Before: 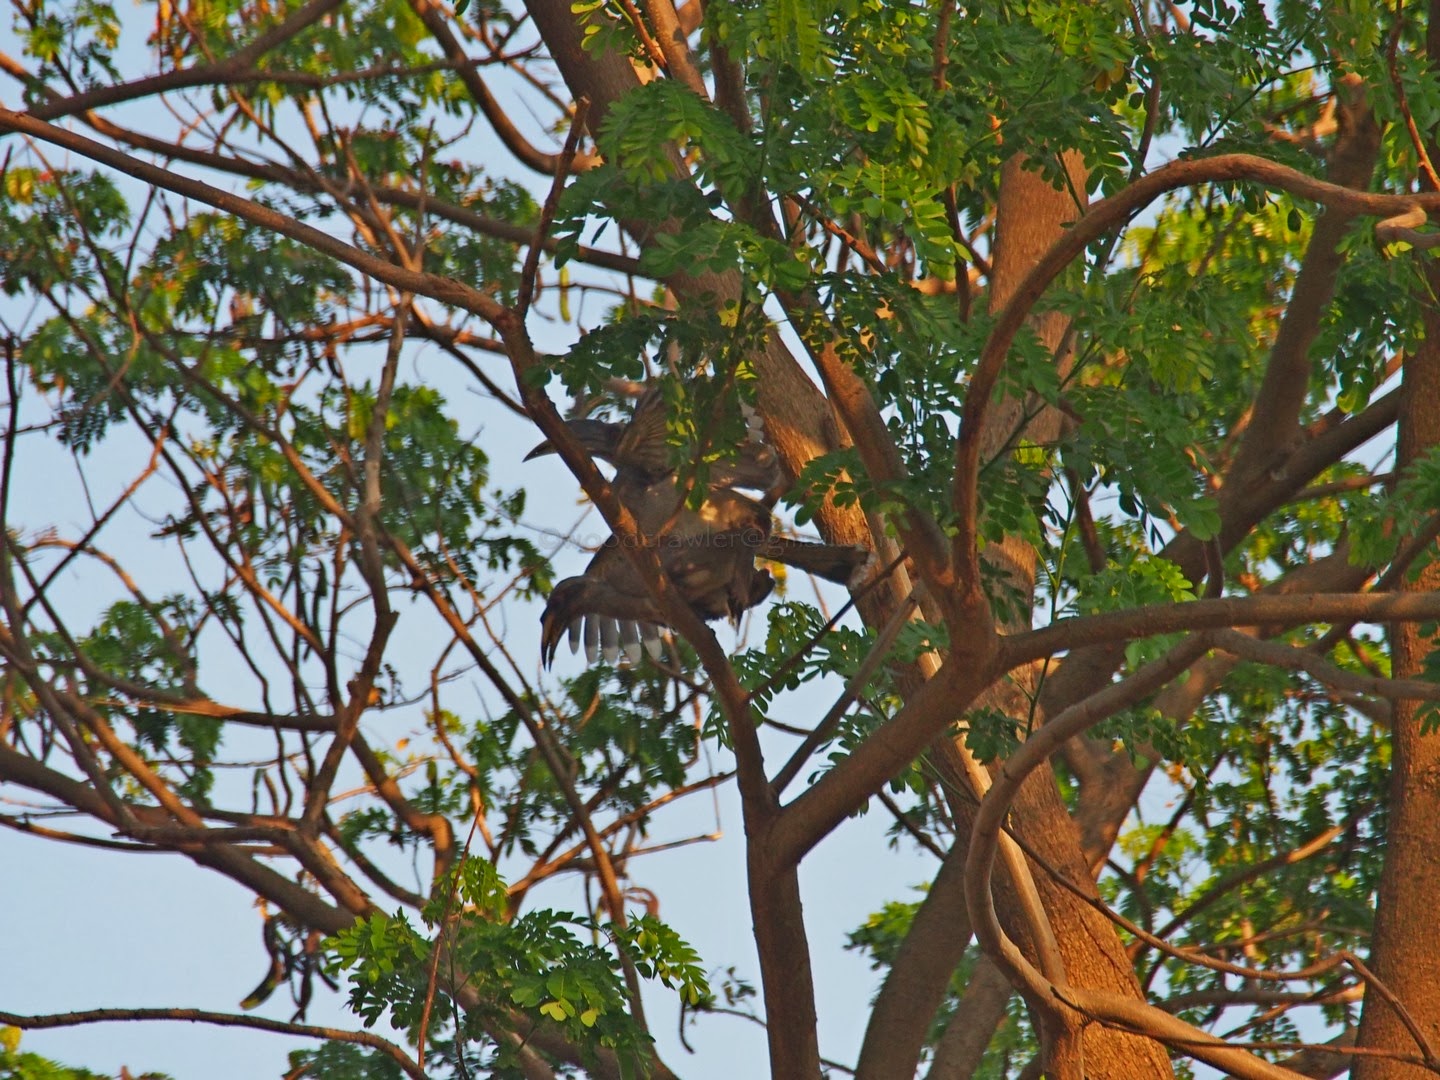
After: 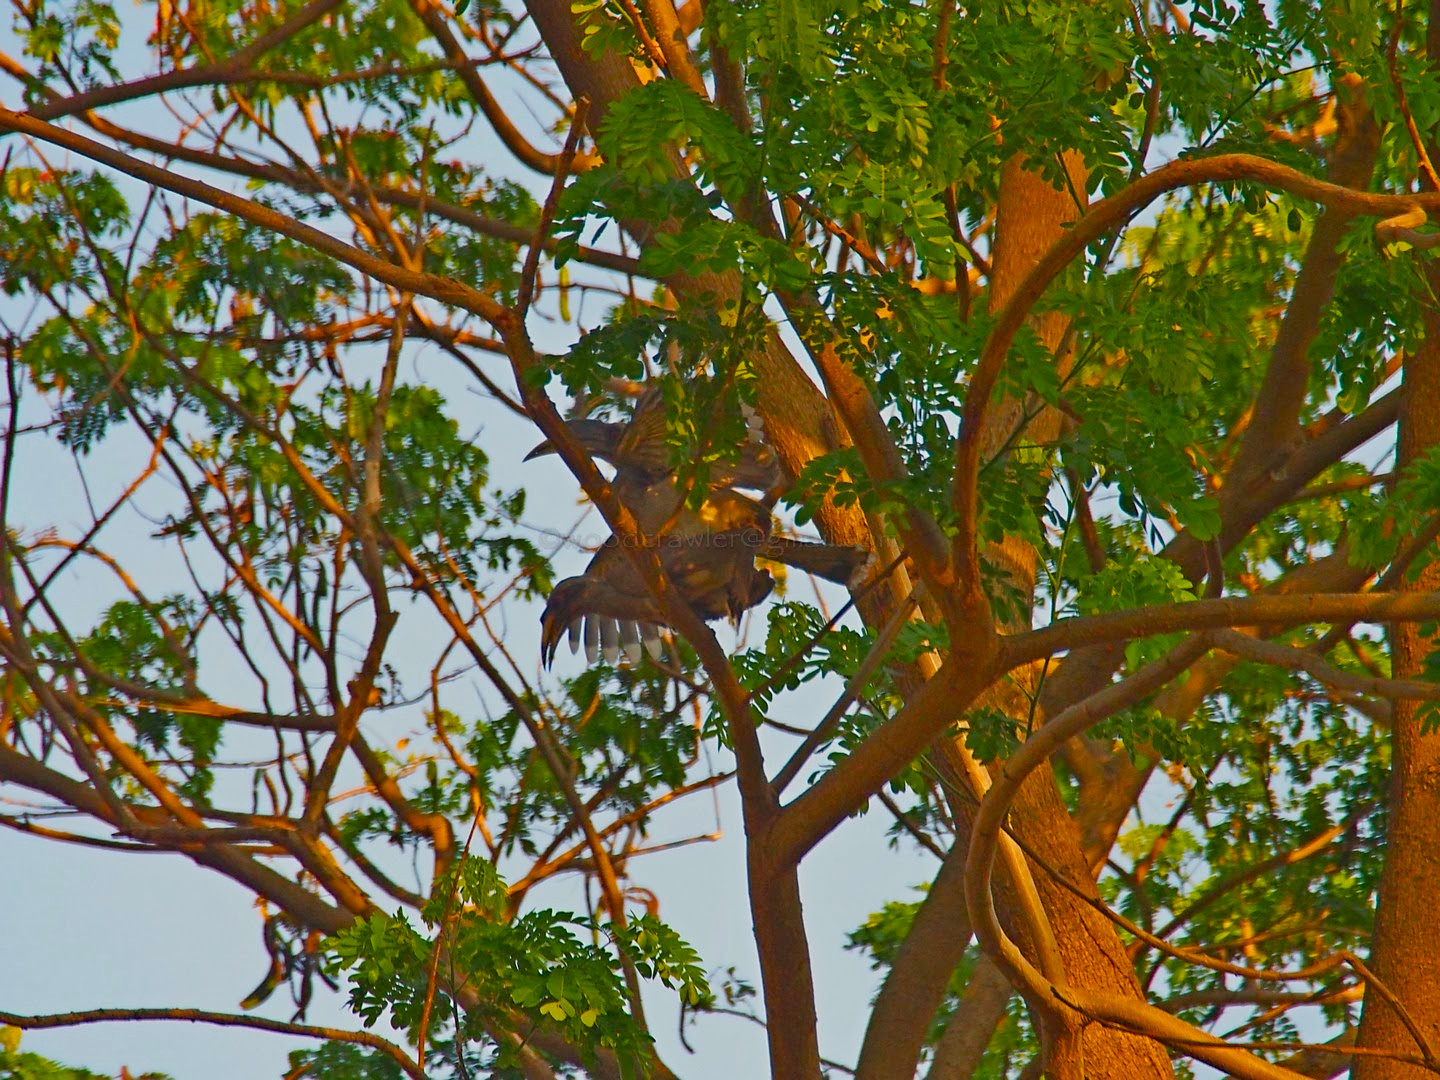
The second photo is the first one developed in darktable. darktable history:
color balance rgb: power › chroma 0.247%, power › hue 60.04°, highlights gain › chroma 2.029%, highlights gain › hue 72.9°, linear chroma grading › shadows -10.132%, linear chroma grading › global chroma 20.104%, perceptual saturation grading › global saturation 20%, perceptual saturation grading › highlights -13.941%, perceptual saturation grading › shadows 49.592%, contrast -9.811%
sharpen: radius 1.468, amount 0.394, threshold 1.337
